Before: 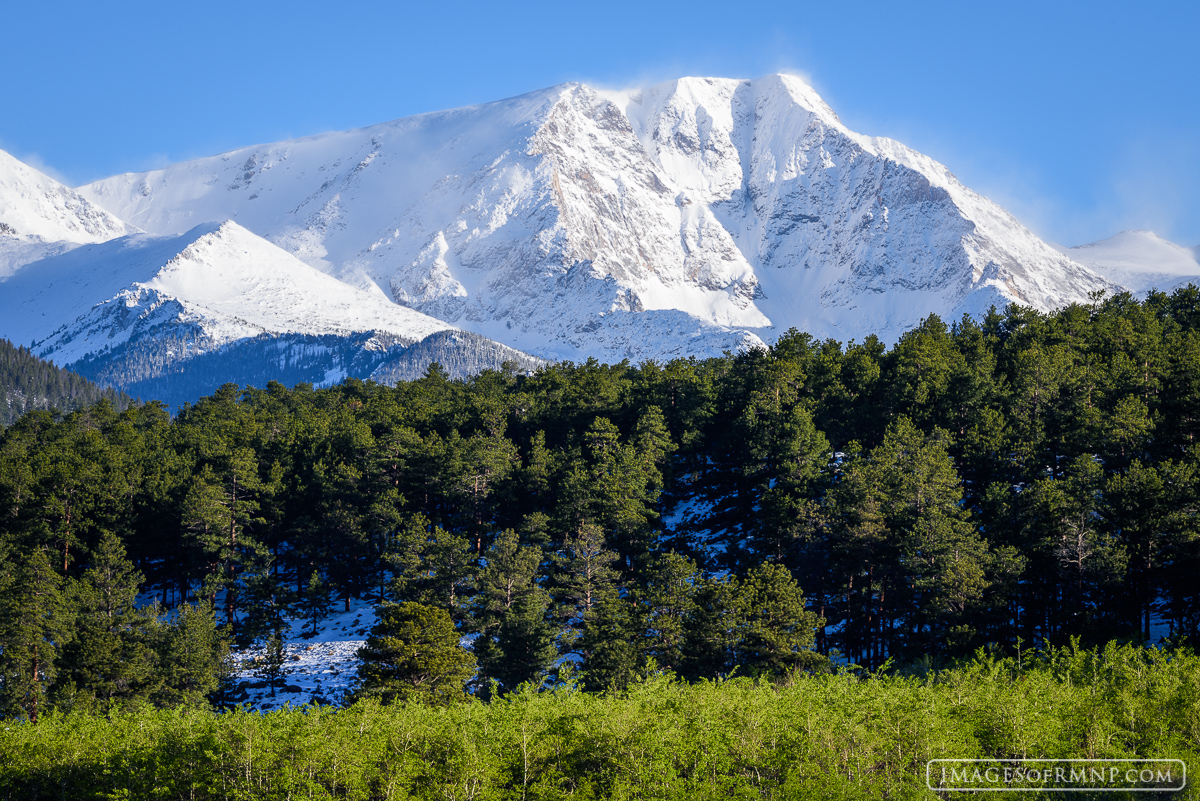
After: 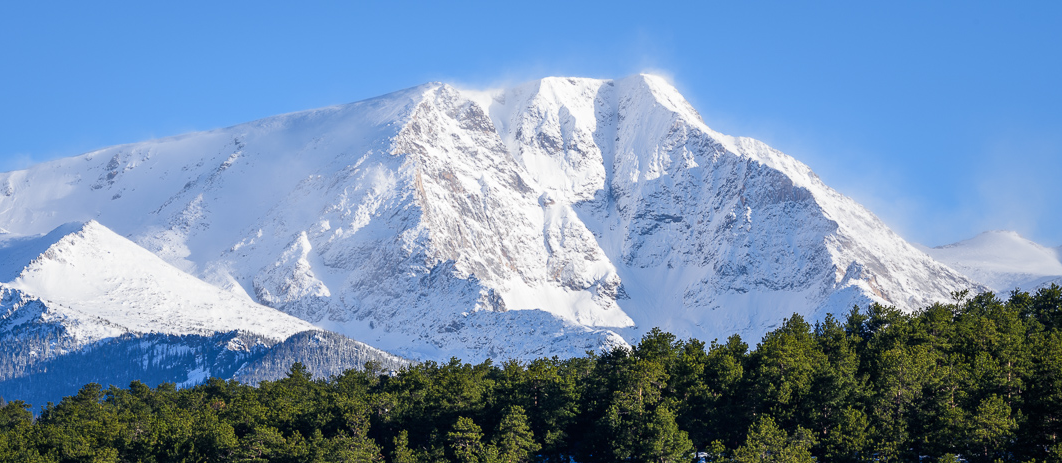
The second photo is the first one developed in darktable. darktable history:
crop and rotate: left 11.434%, bottom 42.1%
